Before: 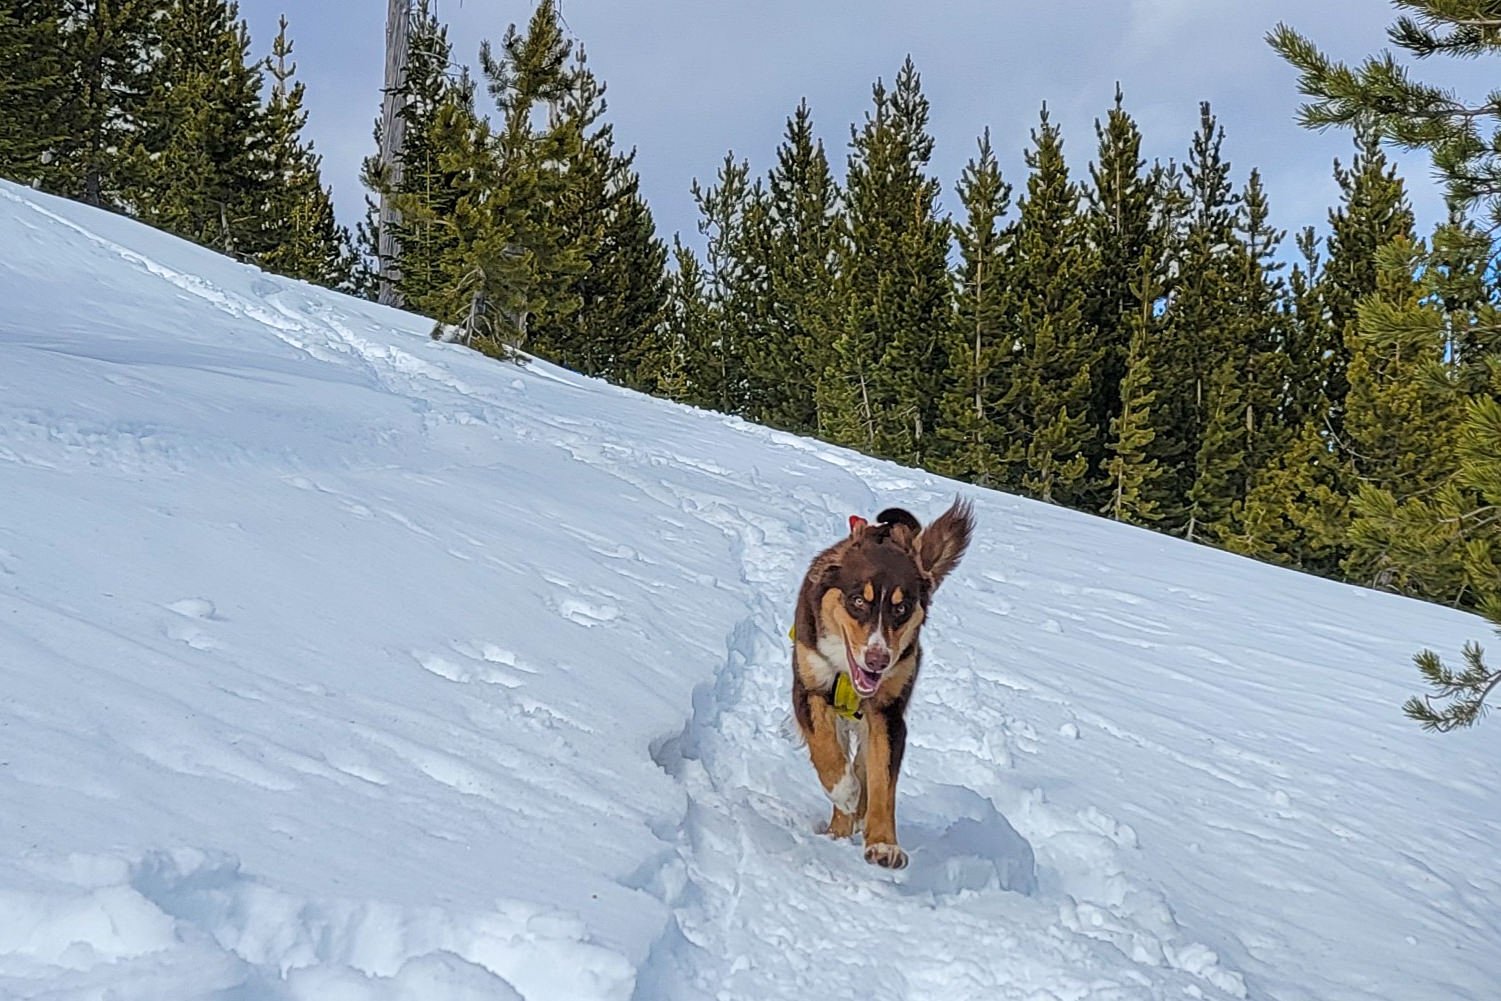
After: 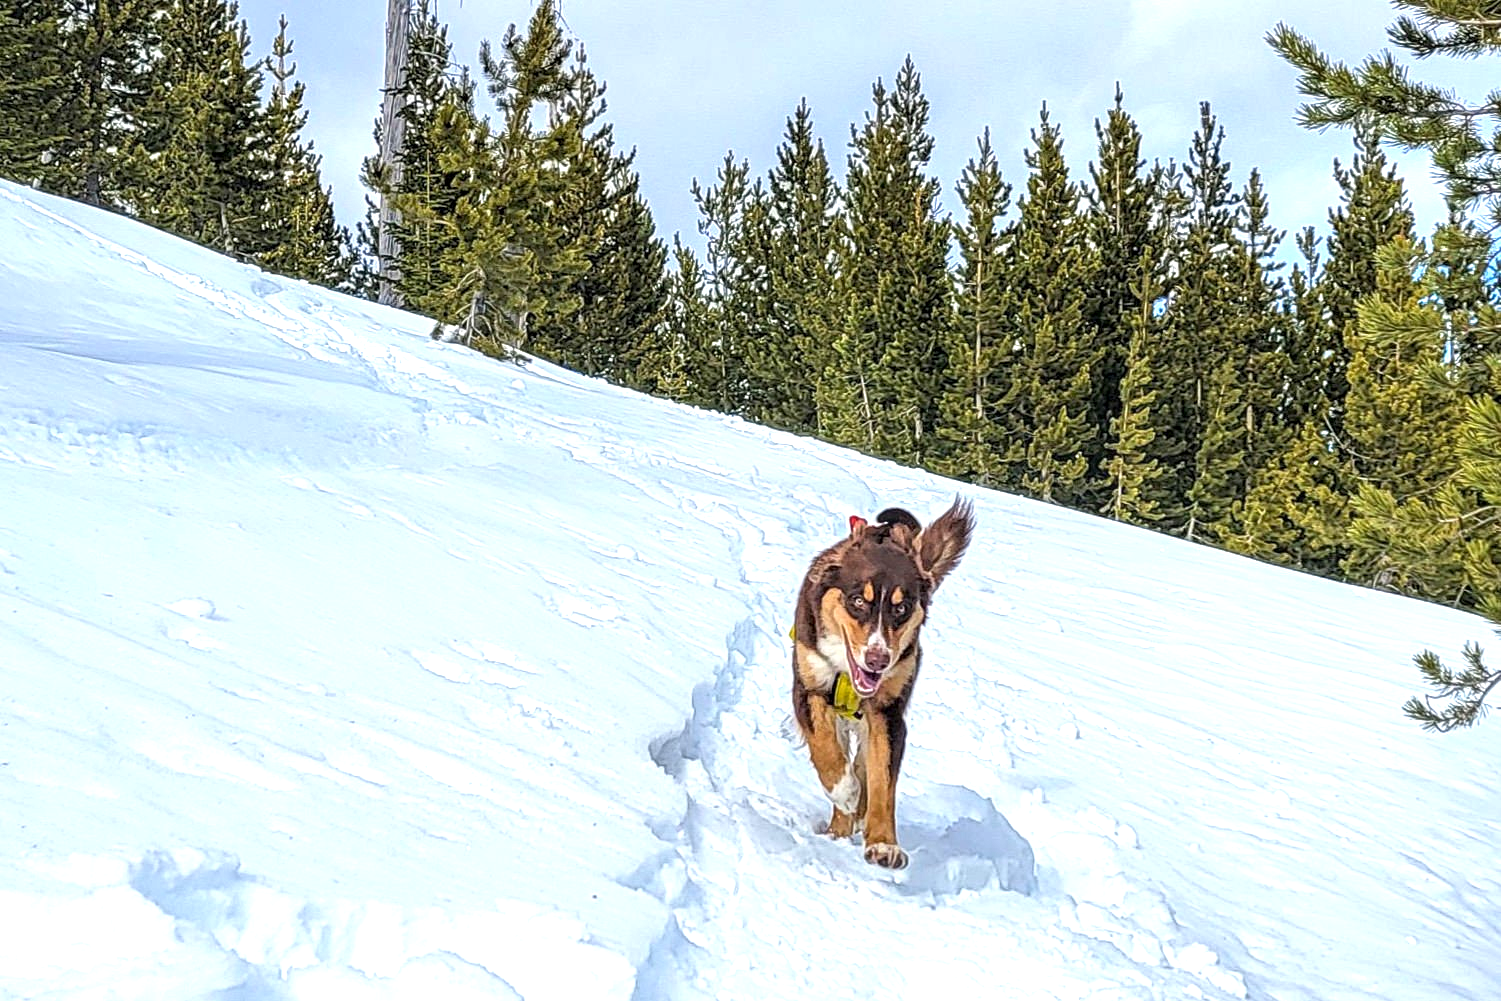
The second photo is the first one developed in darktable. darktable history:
local contrast: detail 130%
exposure: black level correction 0.001, exposure 0.955 EV, compensate exposure bias true, compensate highlight preservation false
